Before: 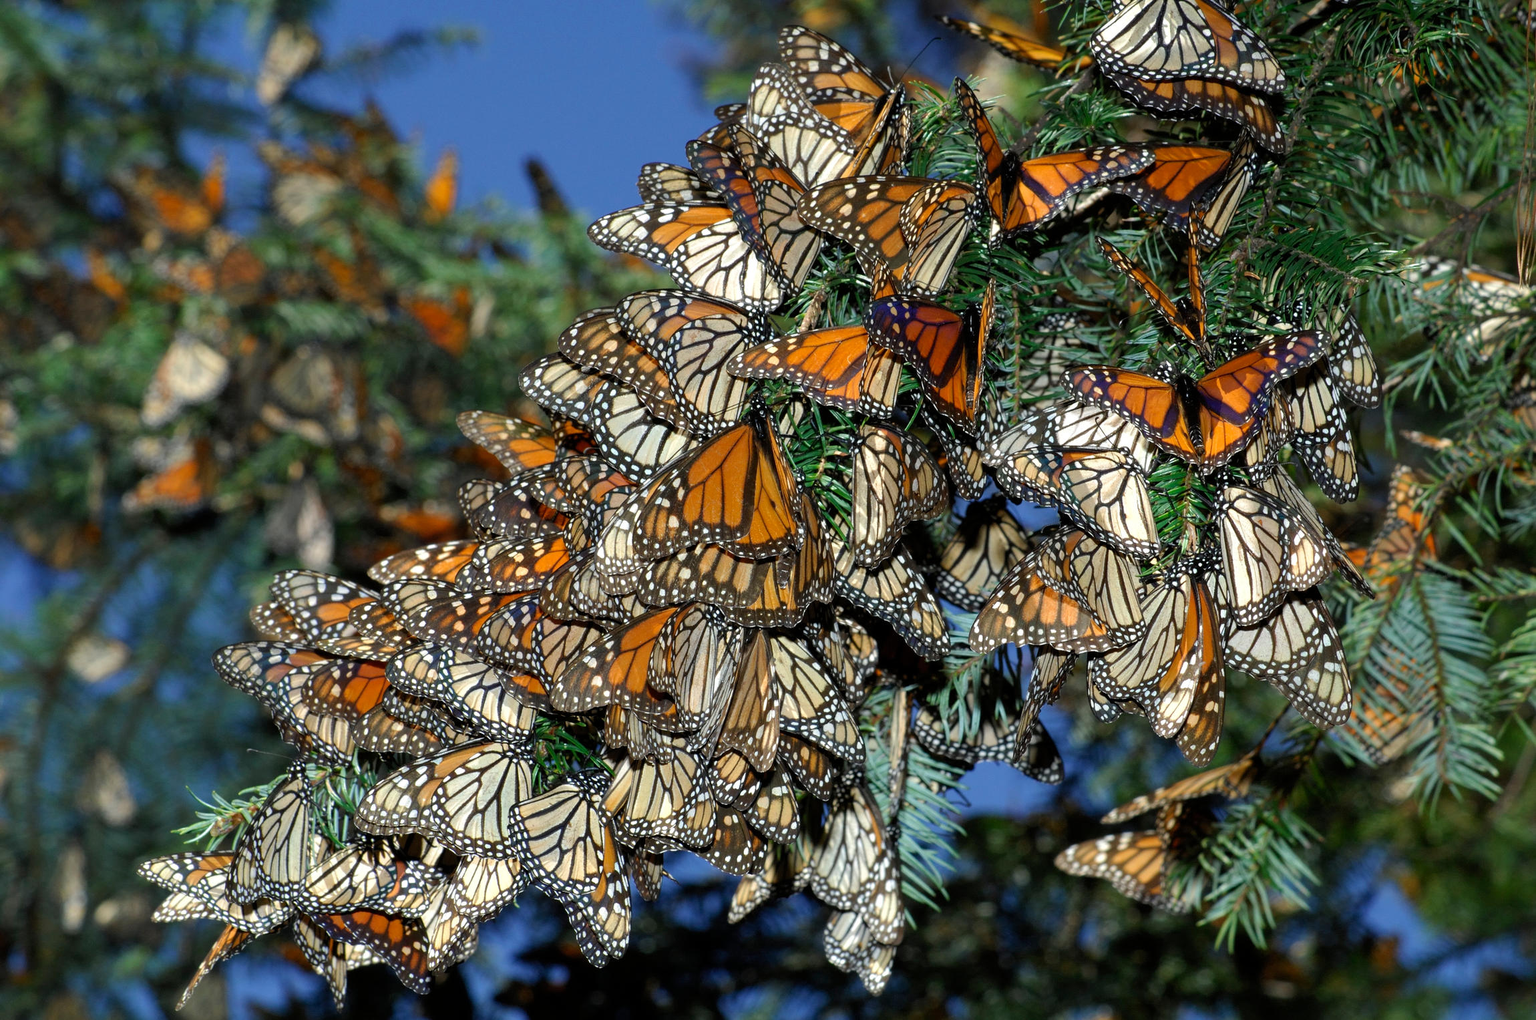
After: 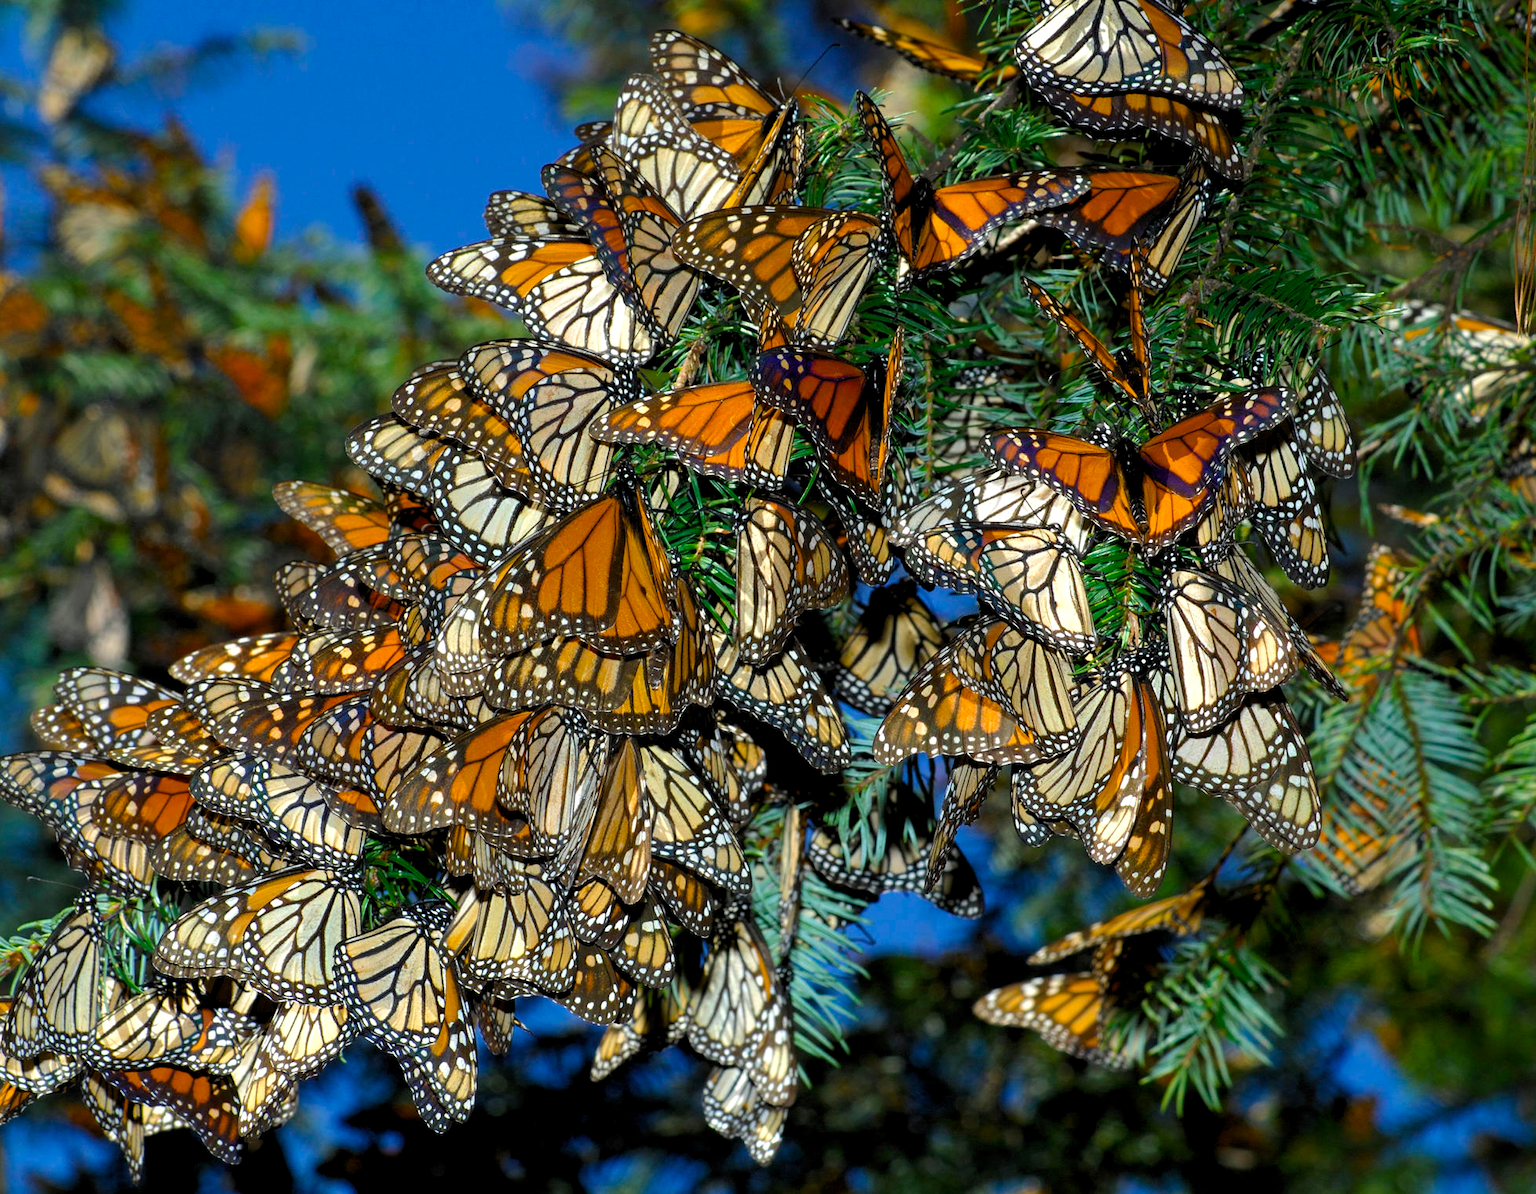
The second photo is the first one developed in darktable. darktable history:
crop and rotate: left 14.584%
color balance rgb: linear chroma grading › global chroma 15%, perceptual saturation grading › global saturation 30%
levels: levels [0.026, 0.507, 0.987]
